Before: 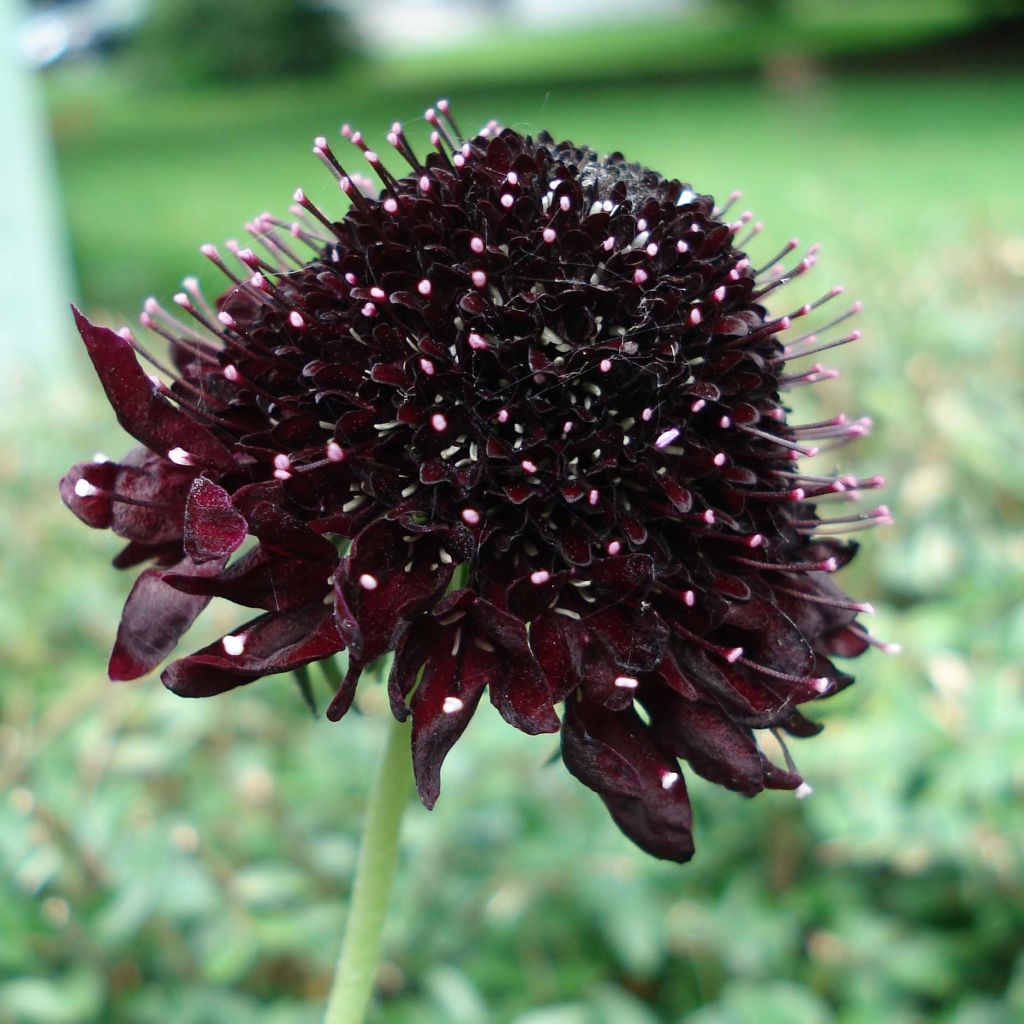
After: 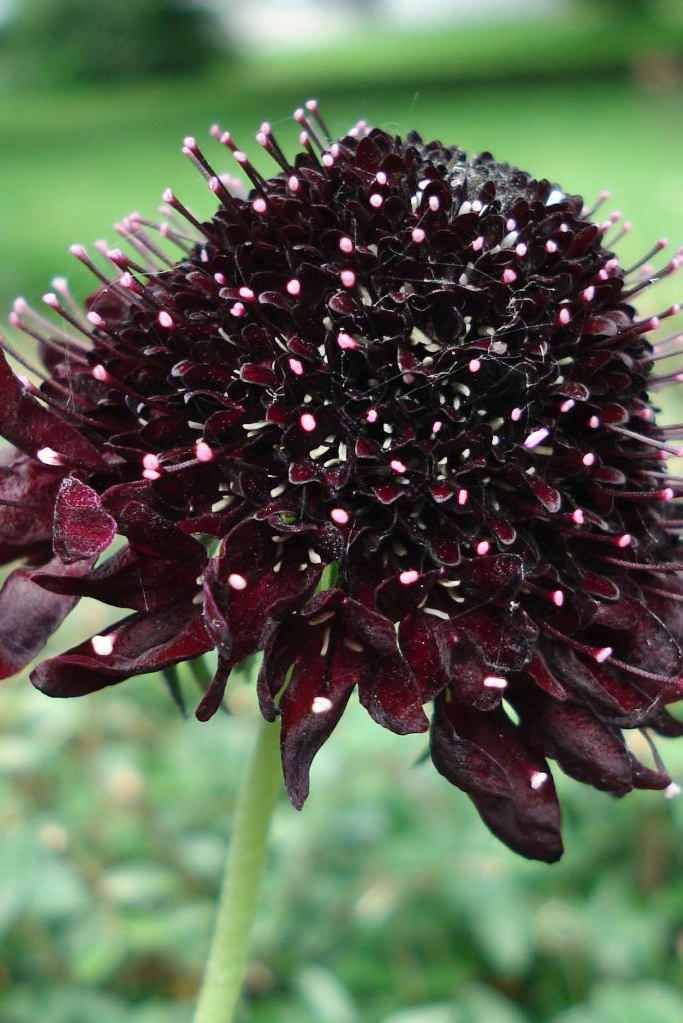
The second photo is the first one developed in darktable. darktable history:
shadows and highlights: low approximation 0.01, soften with gaussian
crop and rotate: left 12.857%, right 20.44%
color correction: highlights b* 2.97
